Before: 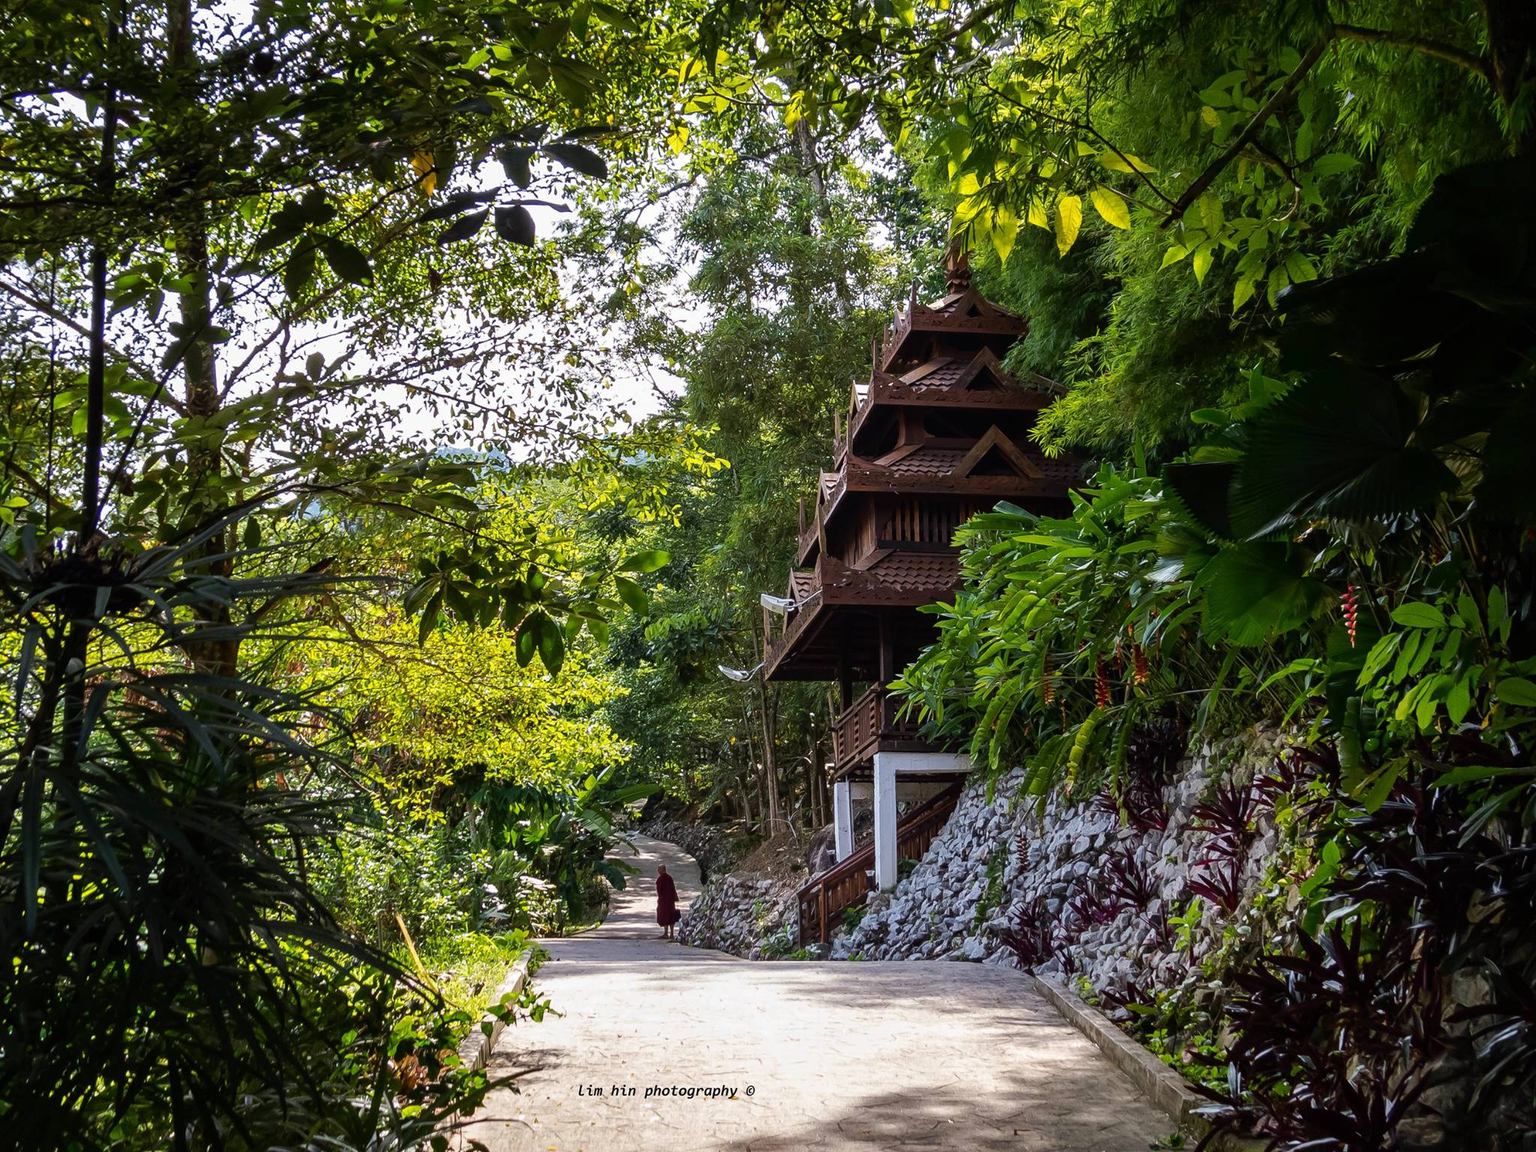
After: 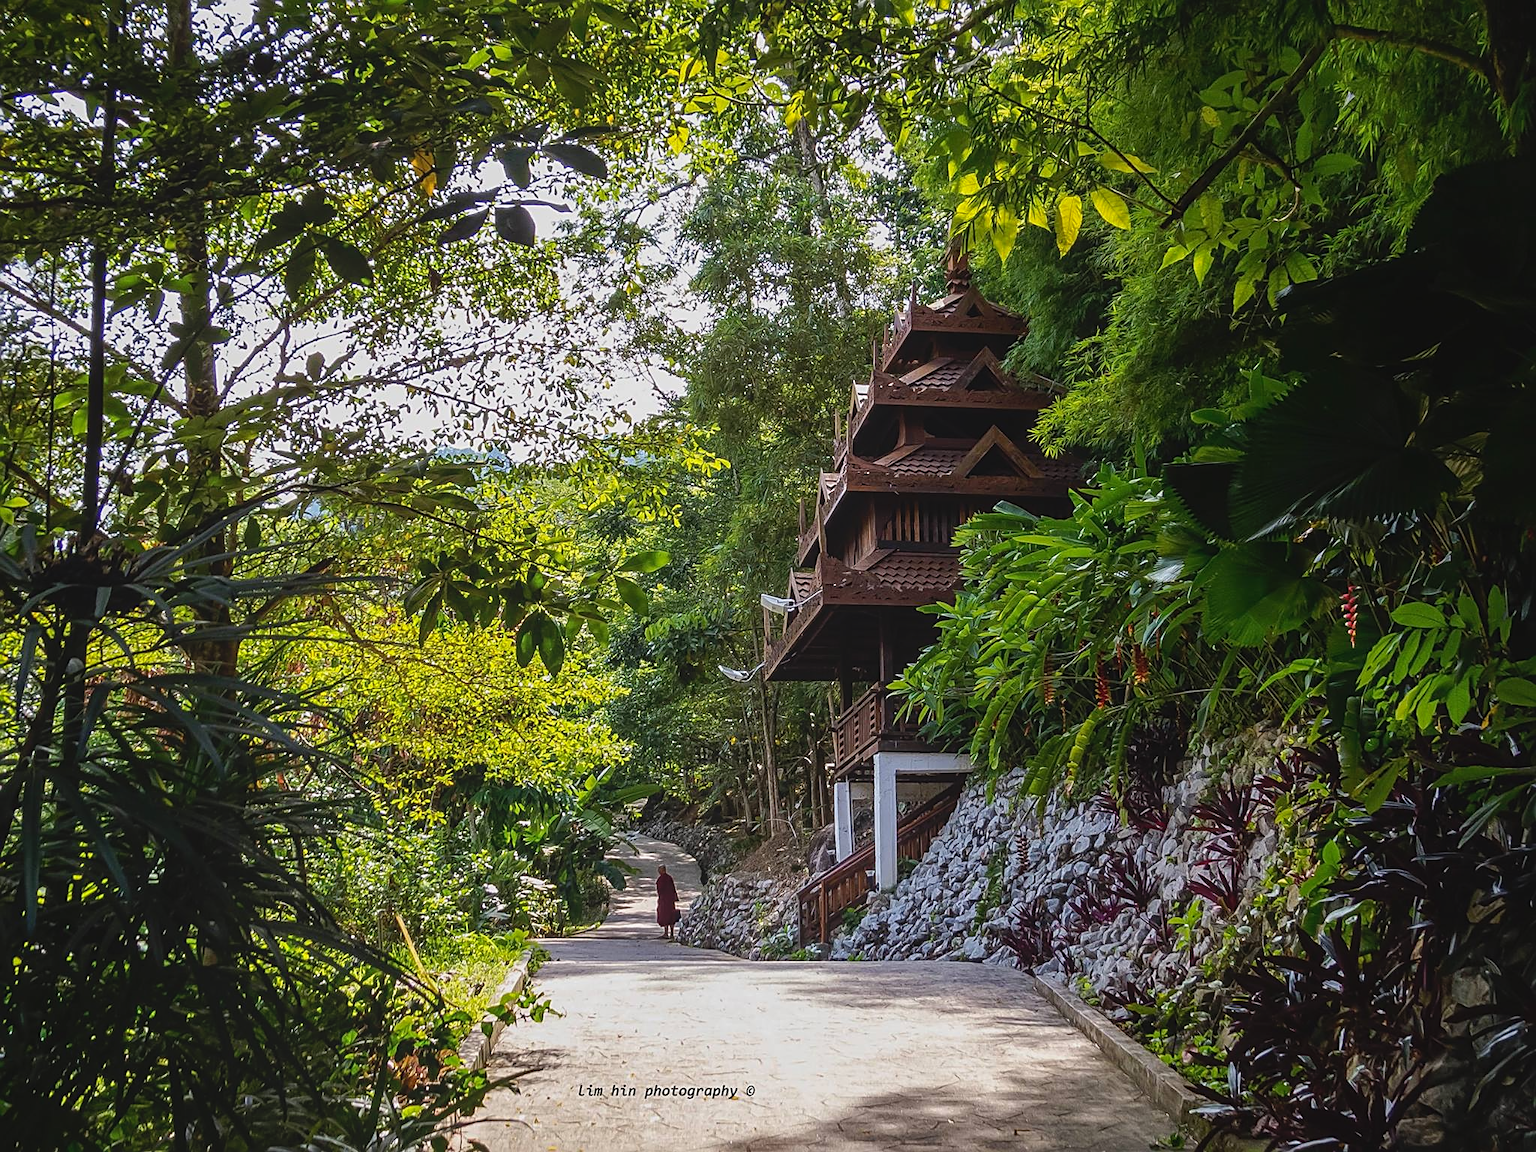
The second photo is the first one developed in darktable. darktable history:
sharpen: amount 0.597
local contrast: highlights 48%, shadows 5%, detail 99%
